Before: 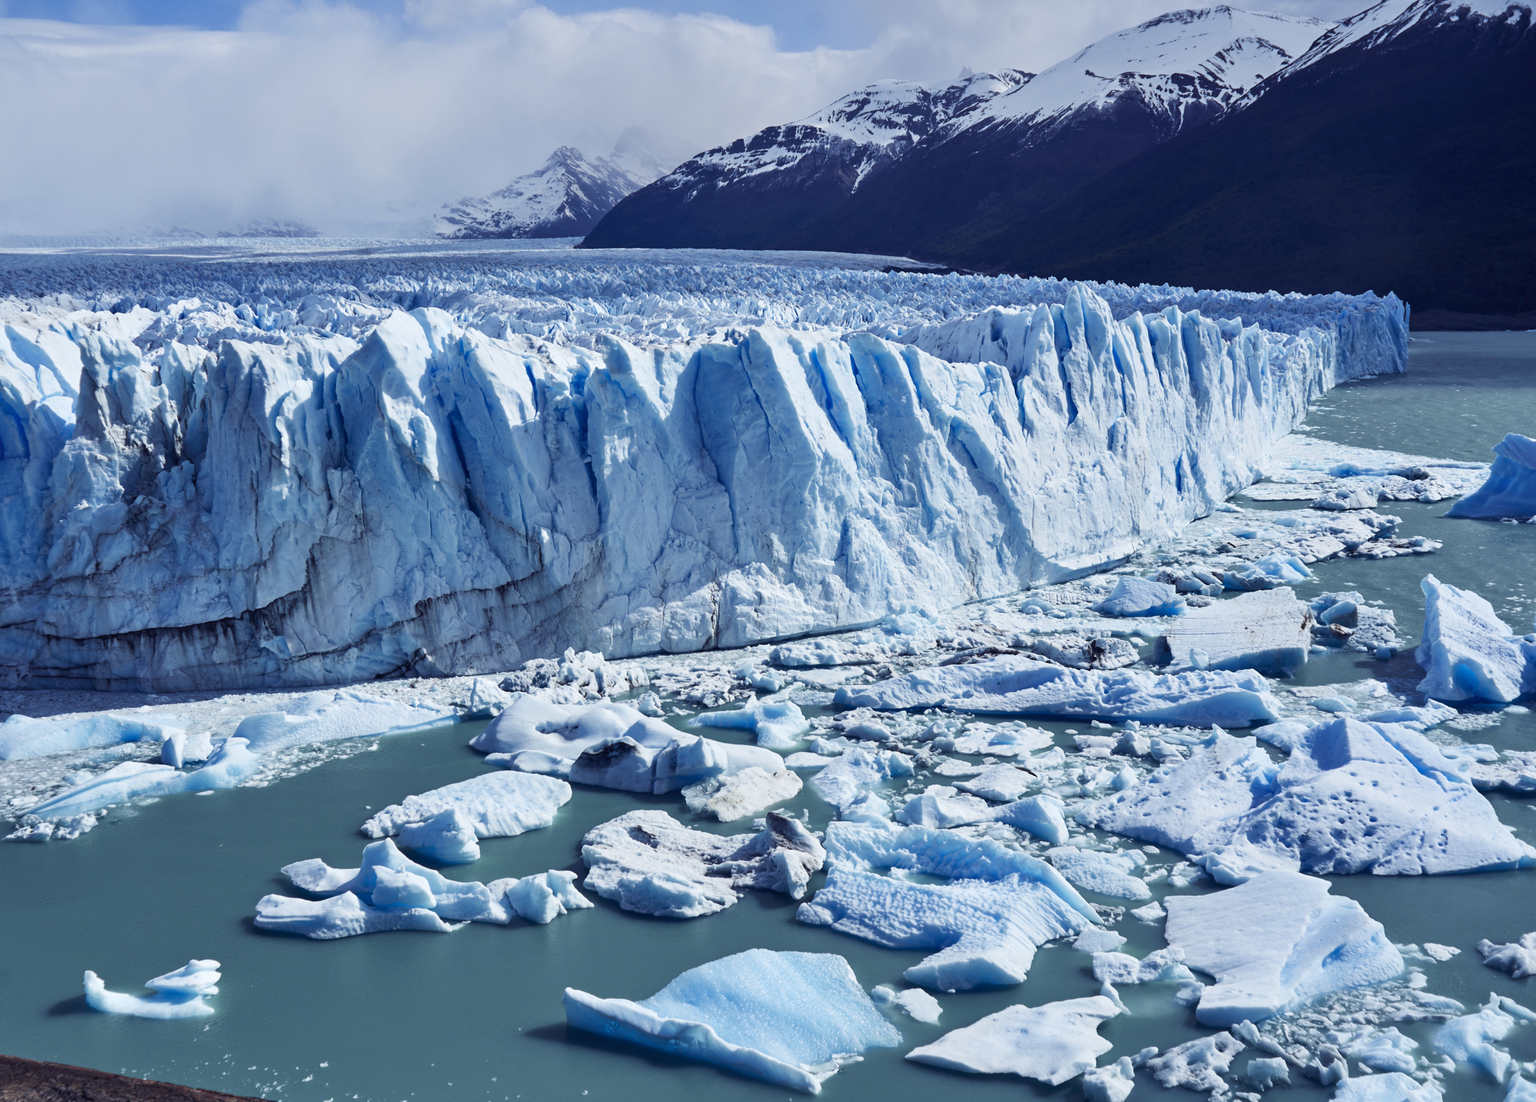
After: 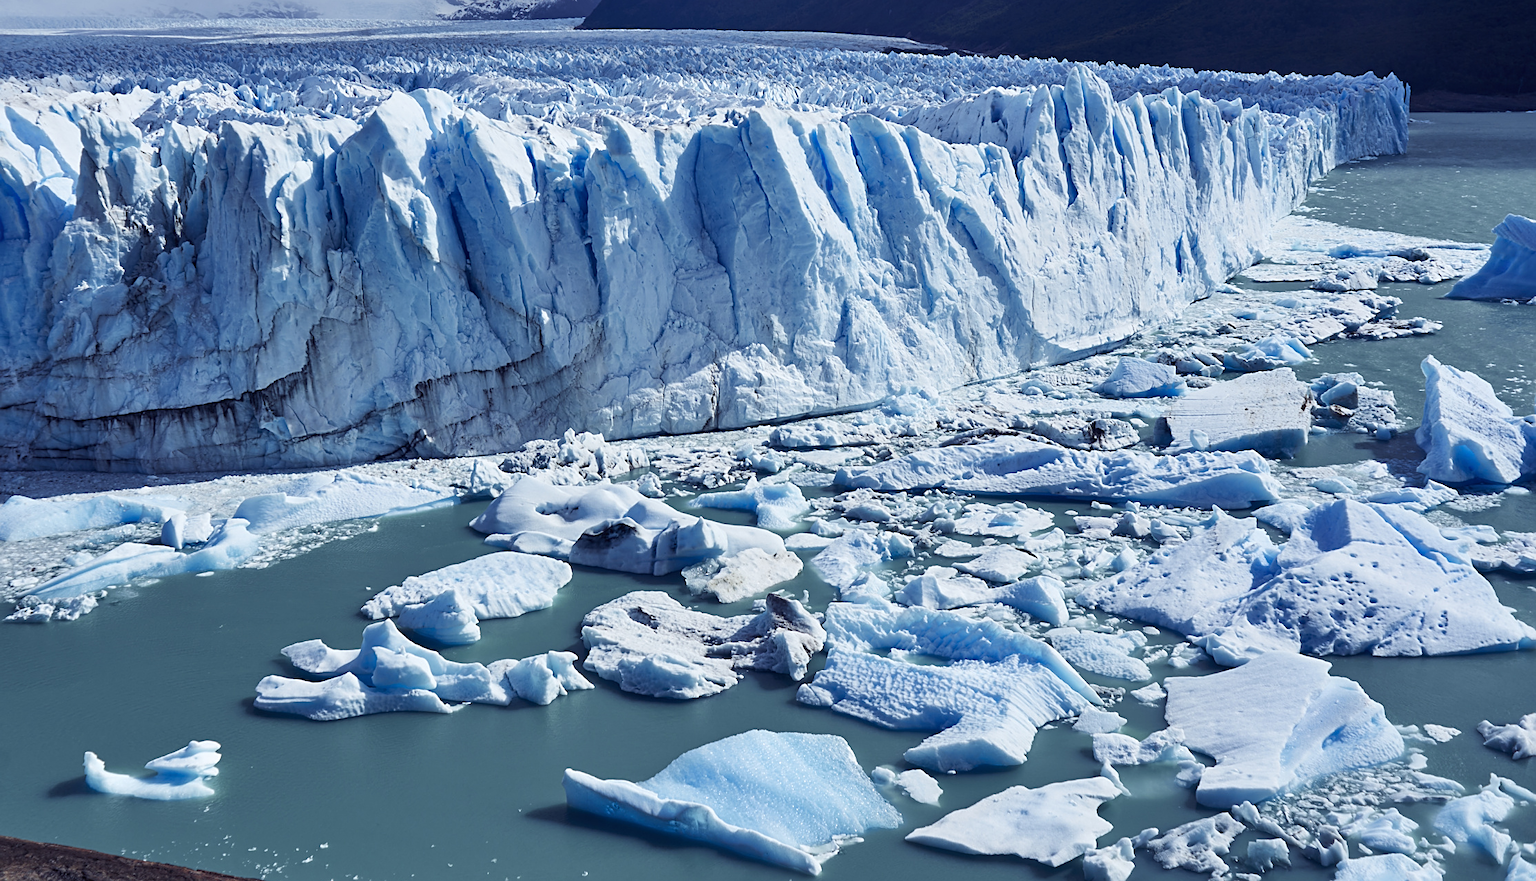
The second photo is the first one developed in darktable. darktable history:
sharpen: on, module defaults
crop and rotate: top 19.998%
